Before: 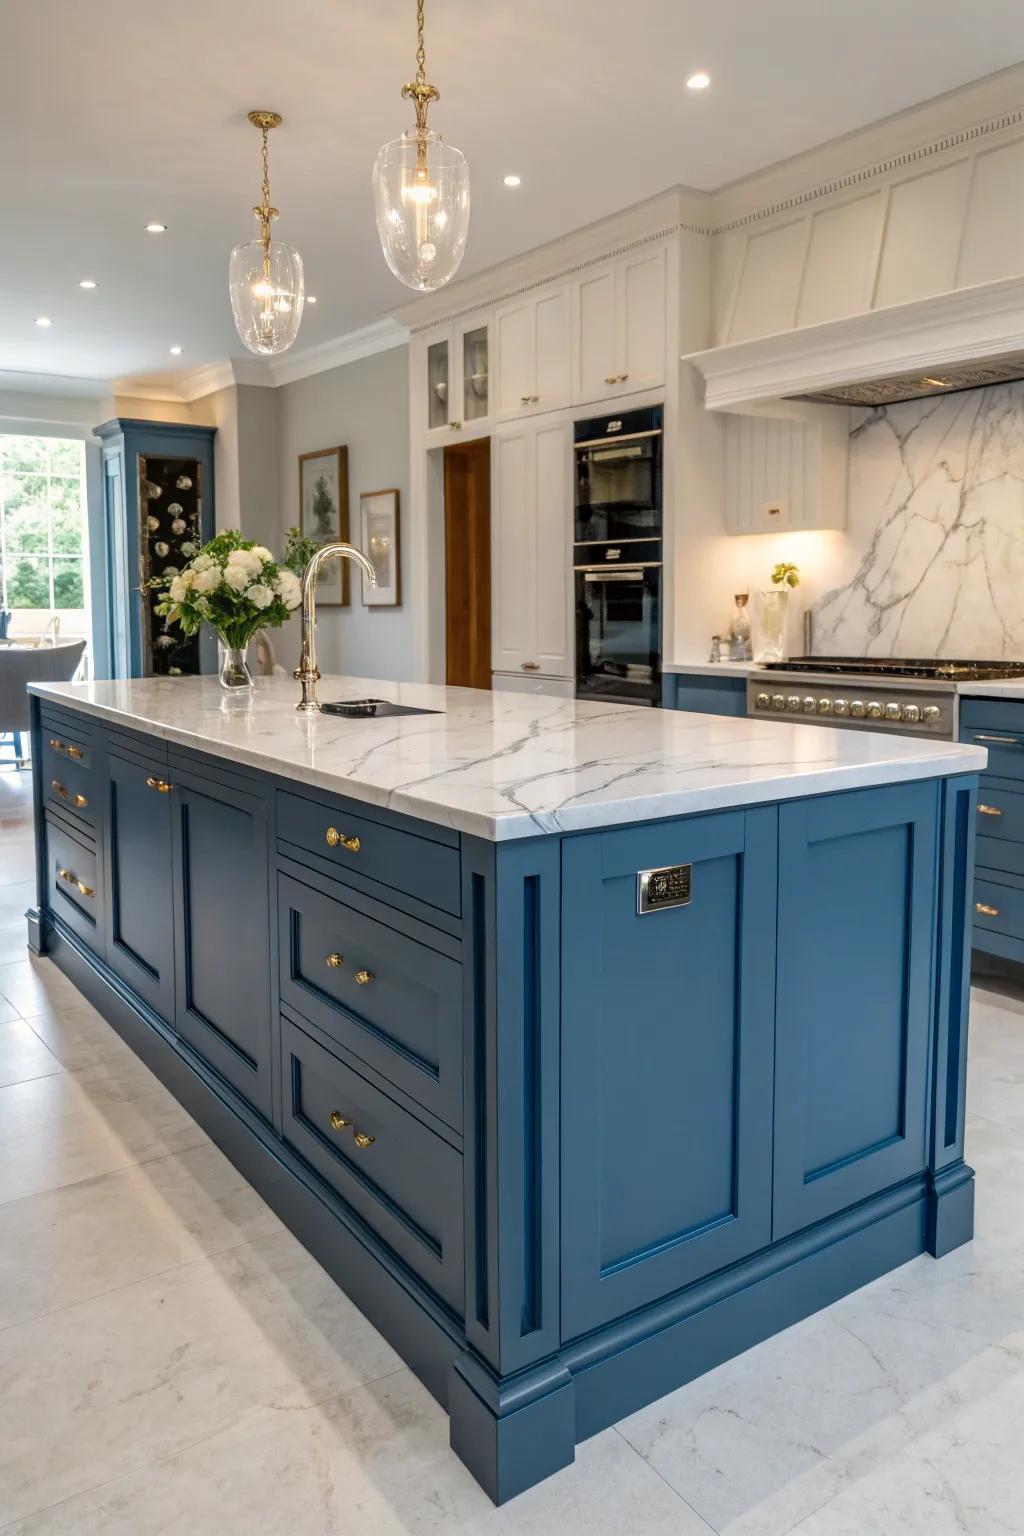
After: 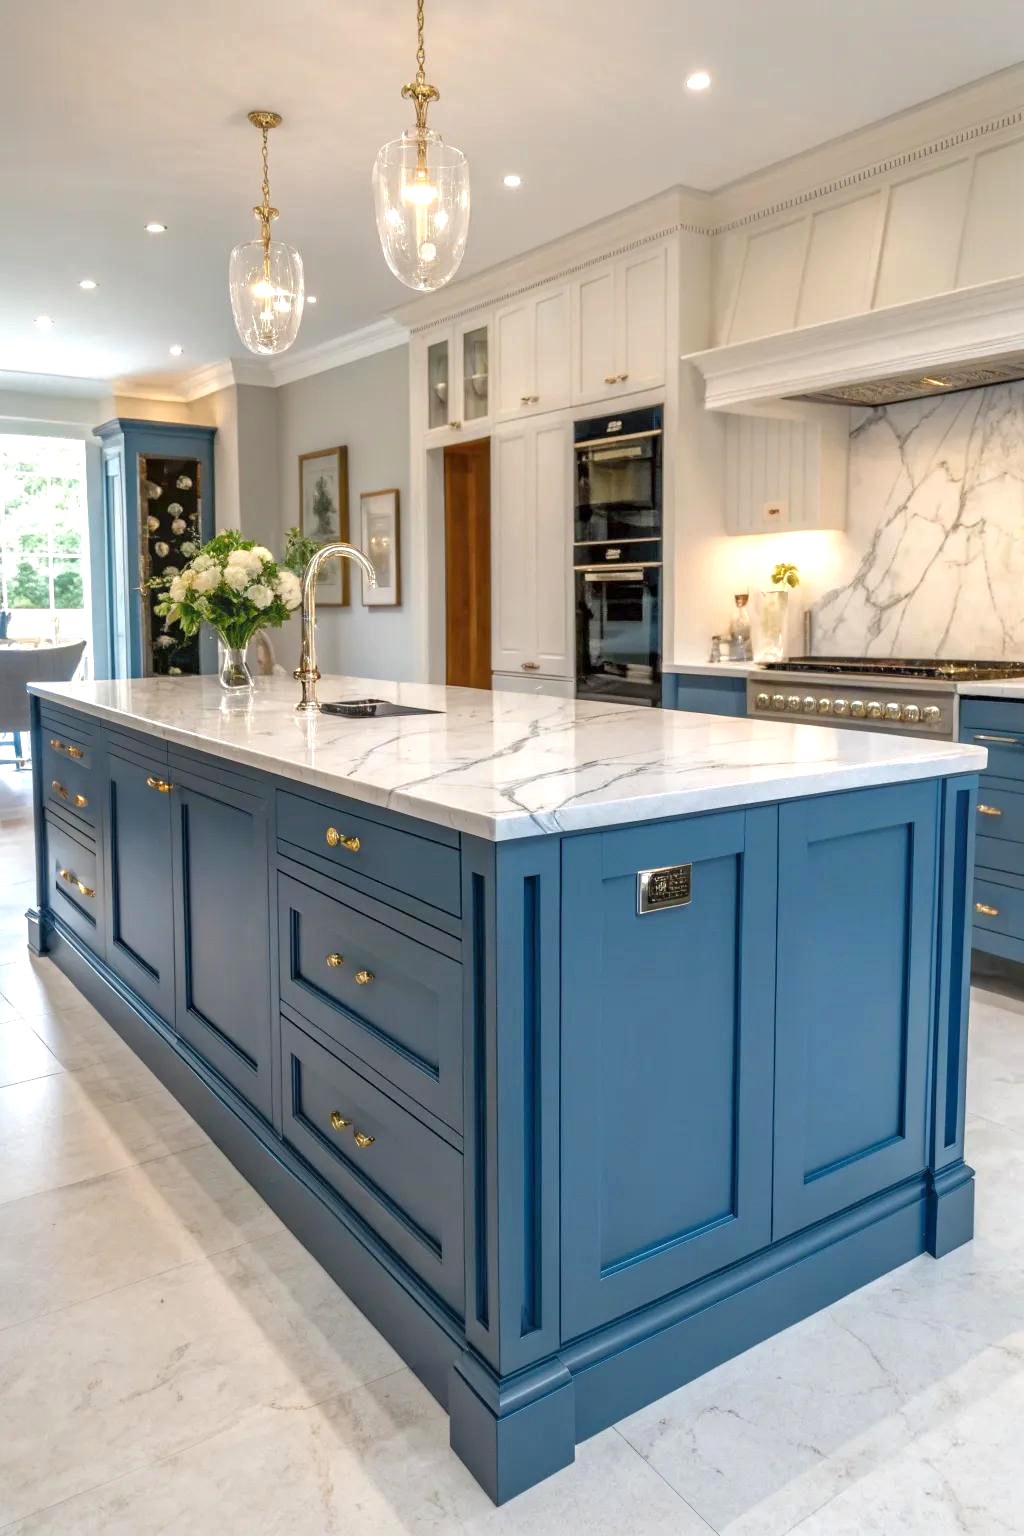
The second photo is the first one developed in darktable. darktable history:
tone equalizer: -8 EV 0.25 EV, -7 EV 0.417 EV, -6 EV 0.417 EV, -5 EV 0.25 EV, -3 EV -0.25 EV, -2 EV -0.417 EV, -1 EV -0.417 EV, +0 EV -0.25 EV, edges refinement/feathering 500, mask exposure compensation -1.57 EV, preserve details guided filter
exposure: exposure 0.77 EV, compensate highlight preservation false
